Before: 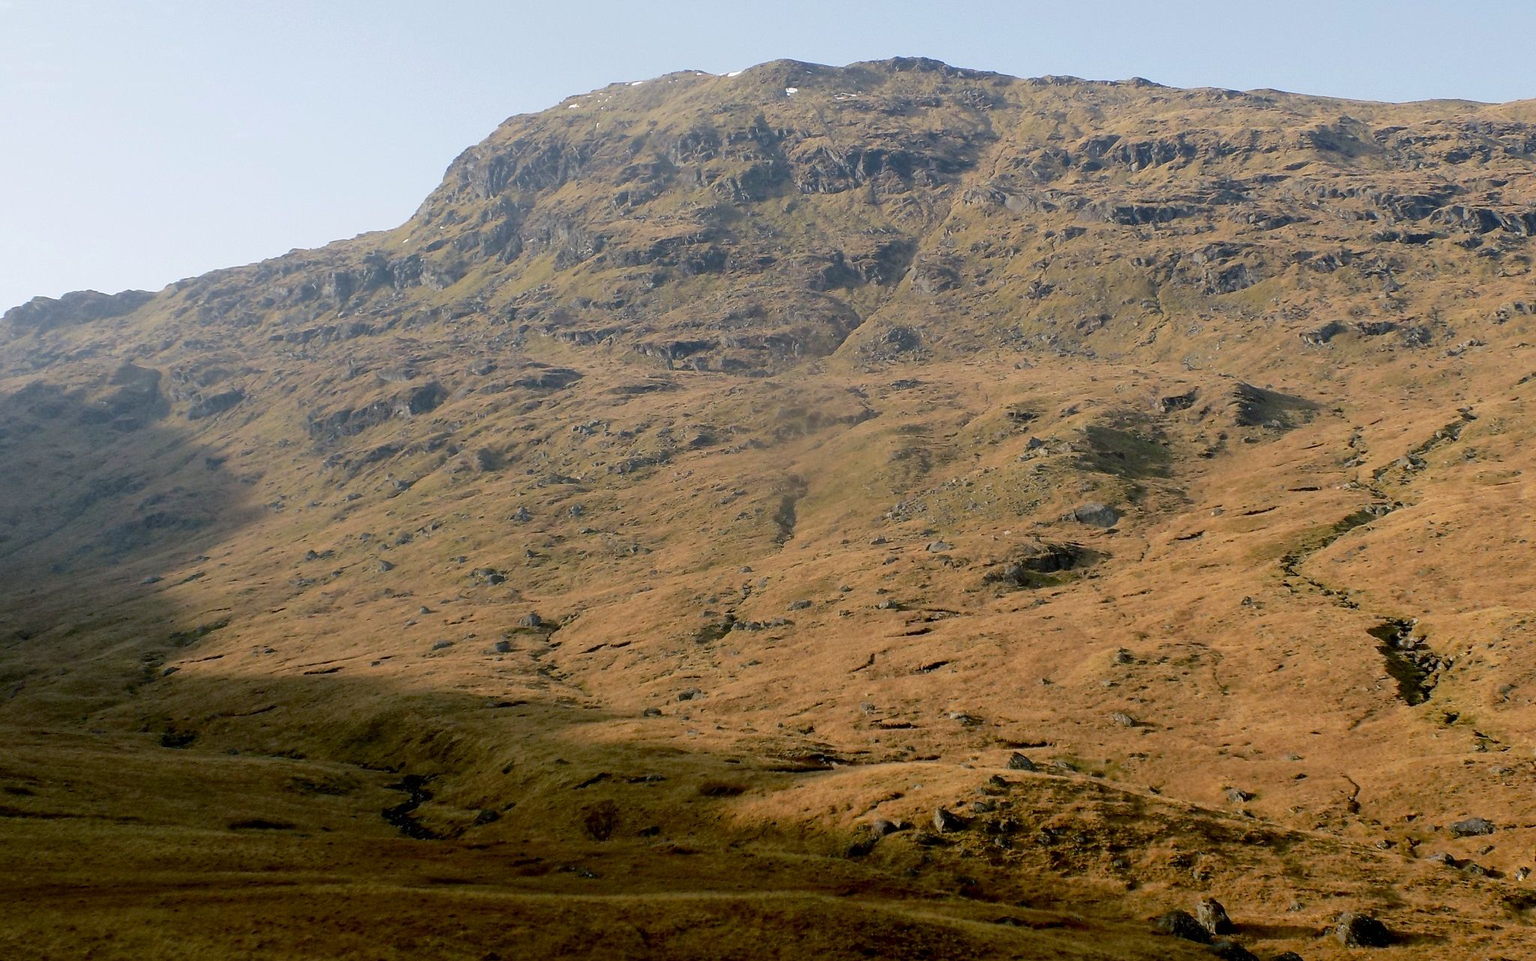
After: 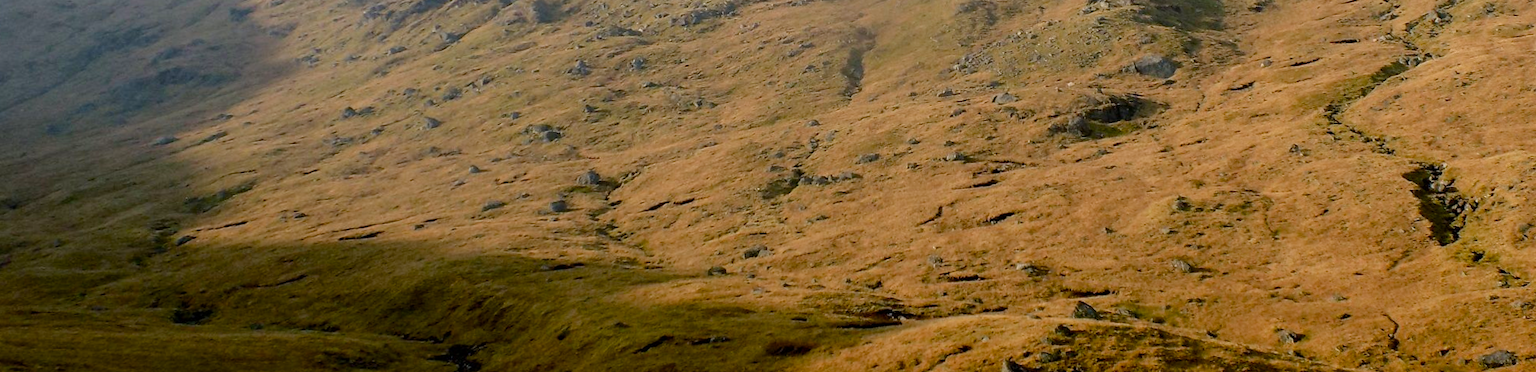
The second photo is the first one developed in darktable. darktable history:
crop: top 45.551%, bottom 12.262%
color balance rgb: perceptual saturation grading › global saturation 20%, perceptual saturation grading › highlights -25%, perceptual saturation grading › shadows 25%
rotate and perspective: rotation -0.013°, lens shift (vertical) -0.027, lens shift (horizontal) 0.178, crop left 0.016, crop right 0.989, crop top 0.082, crop bottom 0.918
